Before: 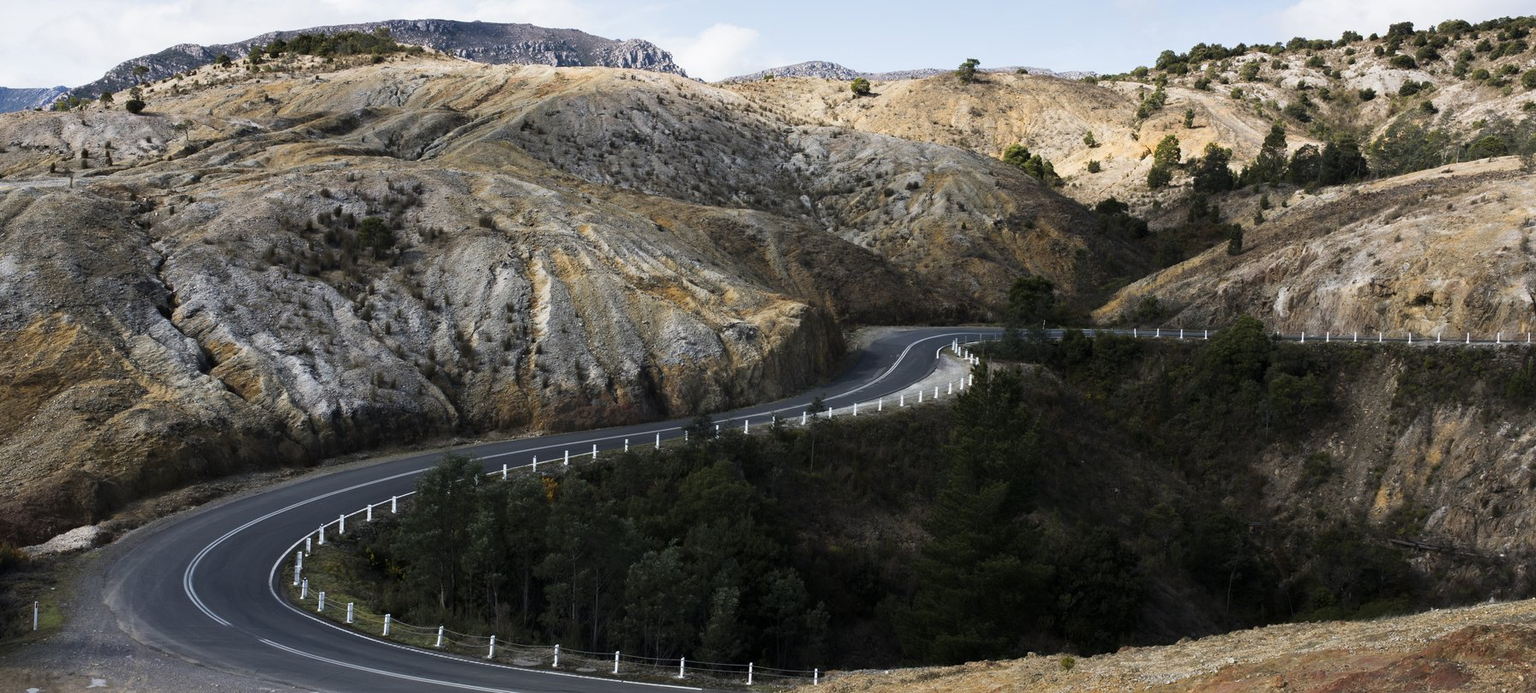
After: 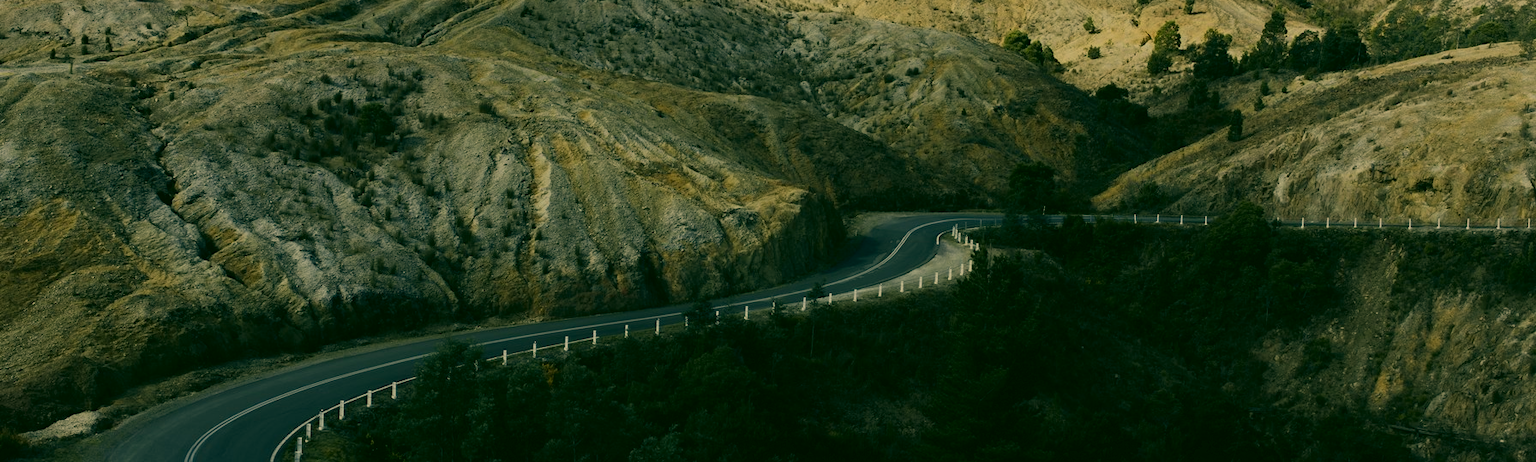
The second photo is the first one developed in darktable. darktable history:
velvia: on, module defaults
crop: top 16.516%, bottom 16.726%
exposure: exposure -0.981 EV, compensate highlight preservation false
color correction: highlights a* 4.71, highlights b* 24, shadows a* -15.73, shadows b* 3.85
